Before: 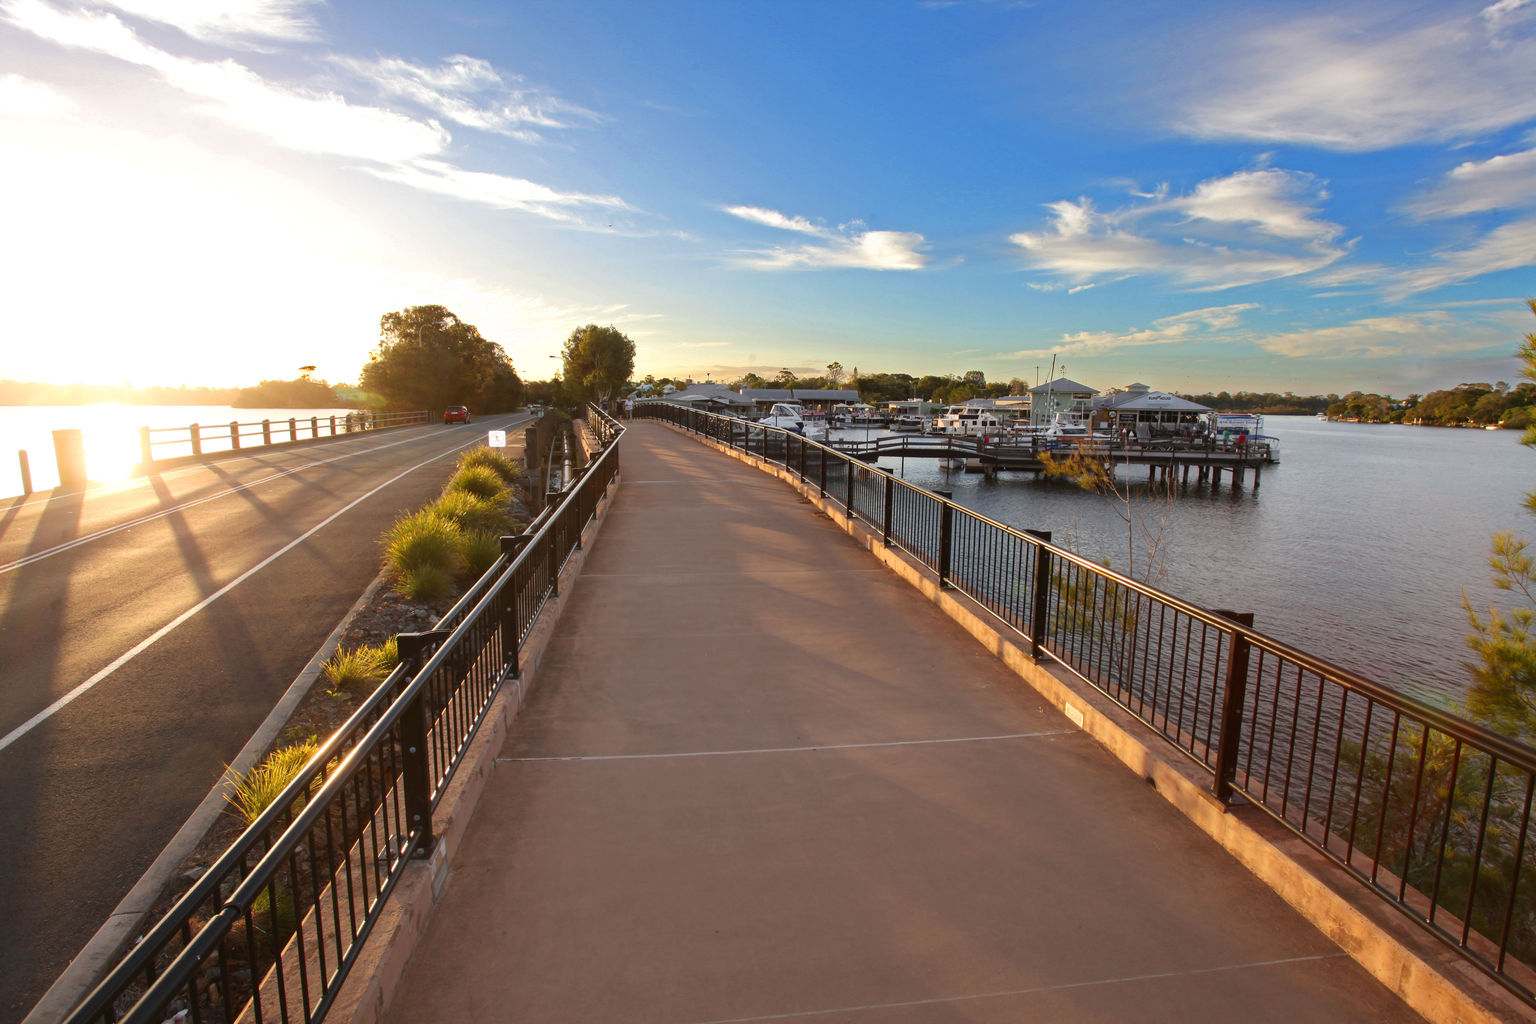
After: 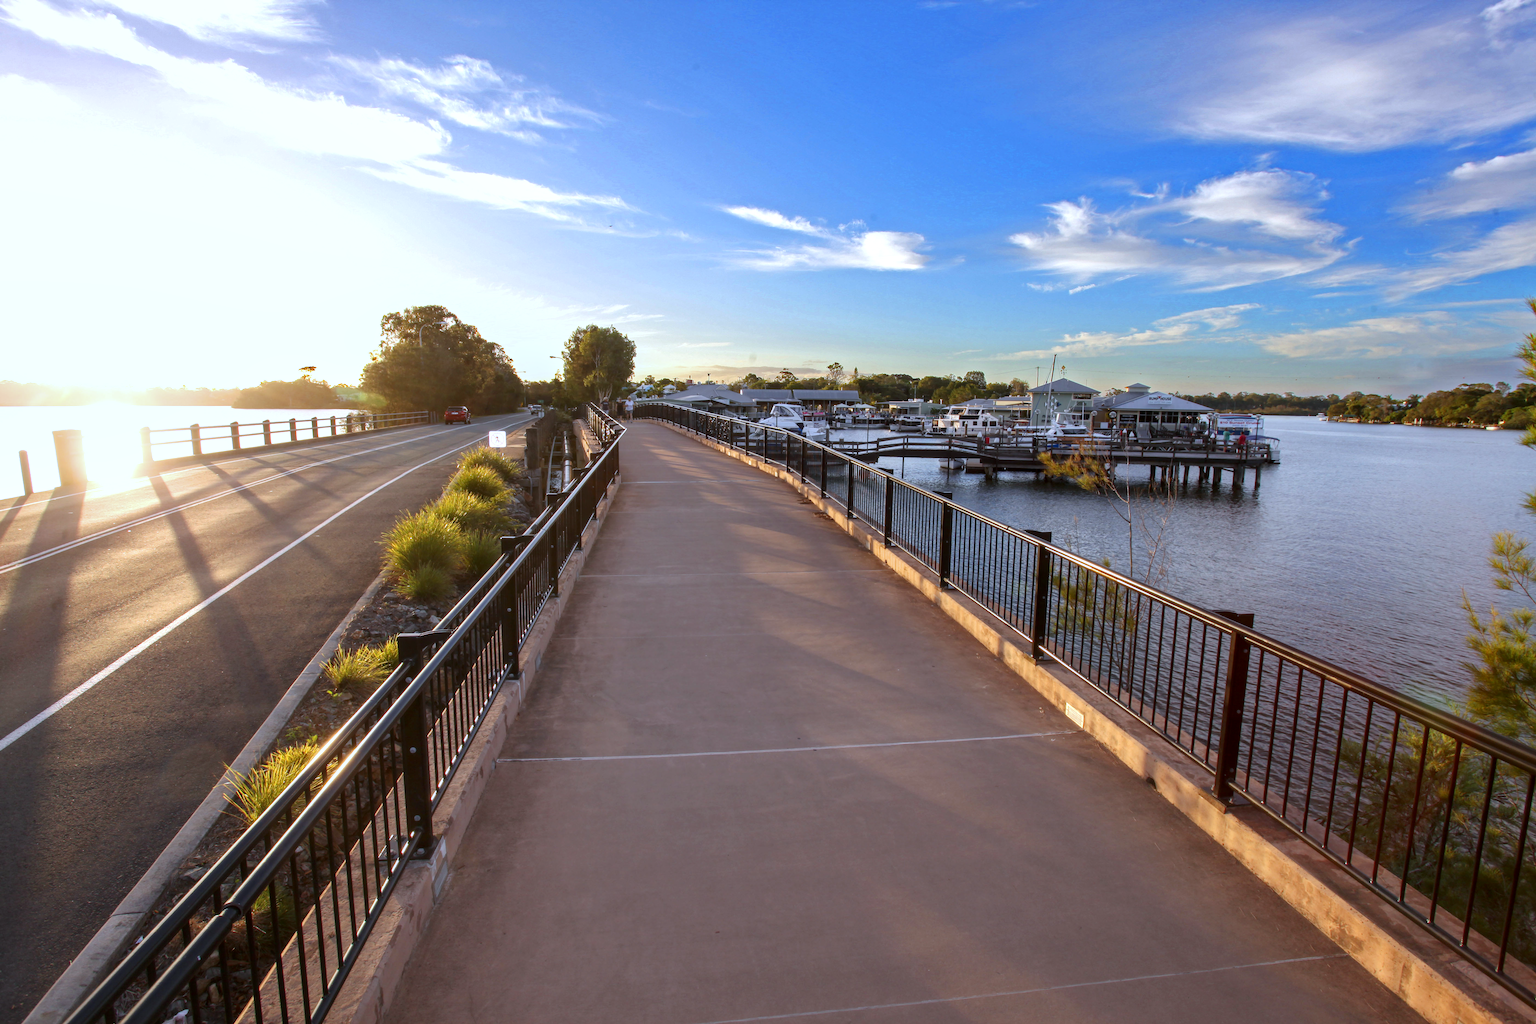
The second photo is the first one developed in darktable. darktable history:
white balance: red 0.948, green 1.02, blue 1.176
local contrast: on, module defaults
